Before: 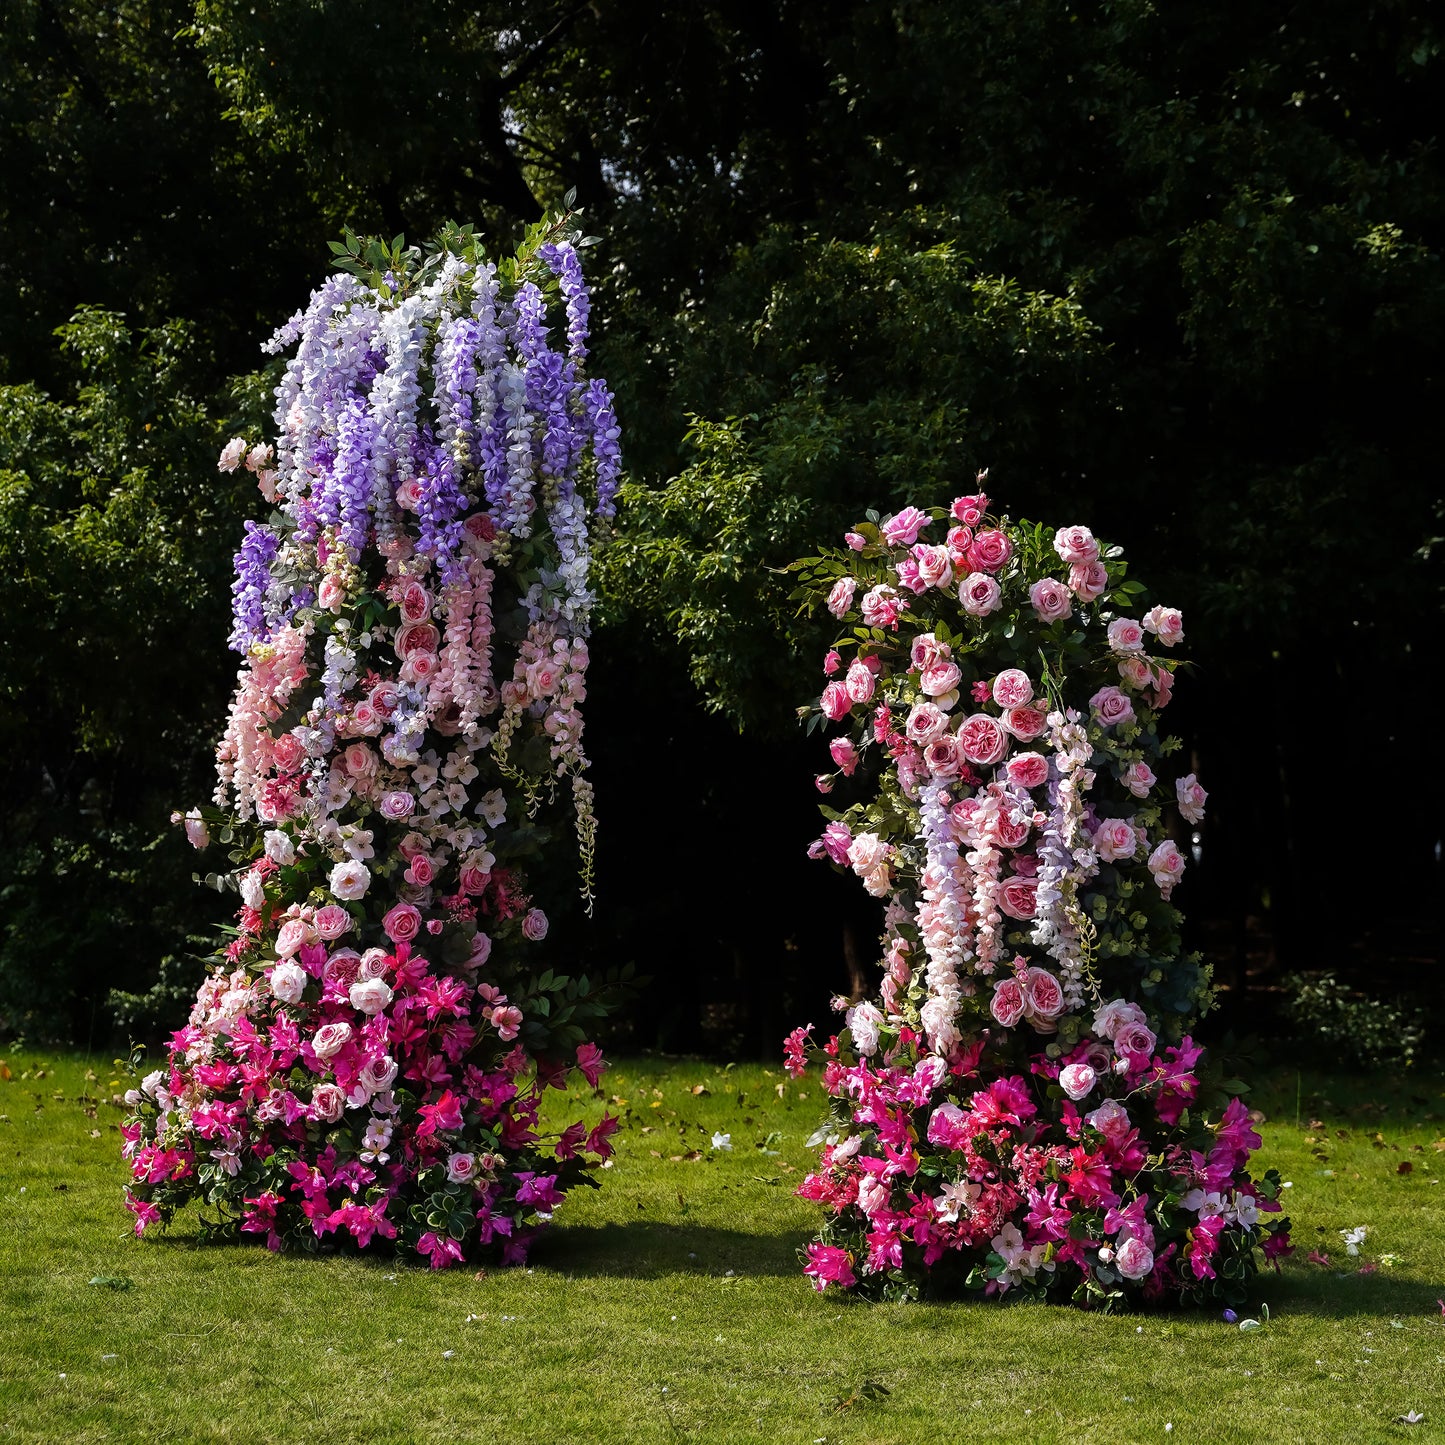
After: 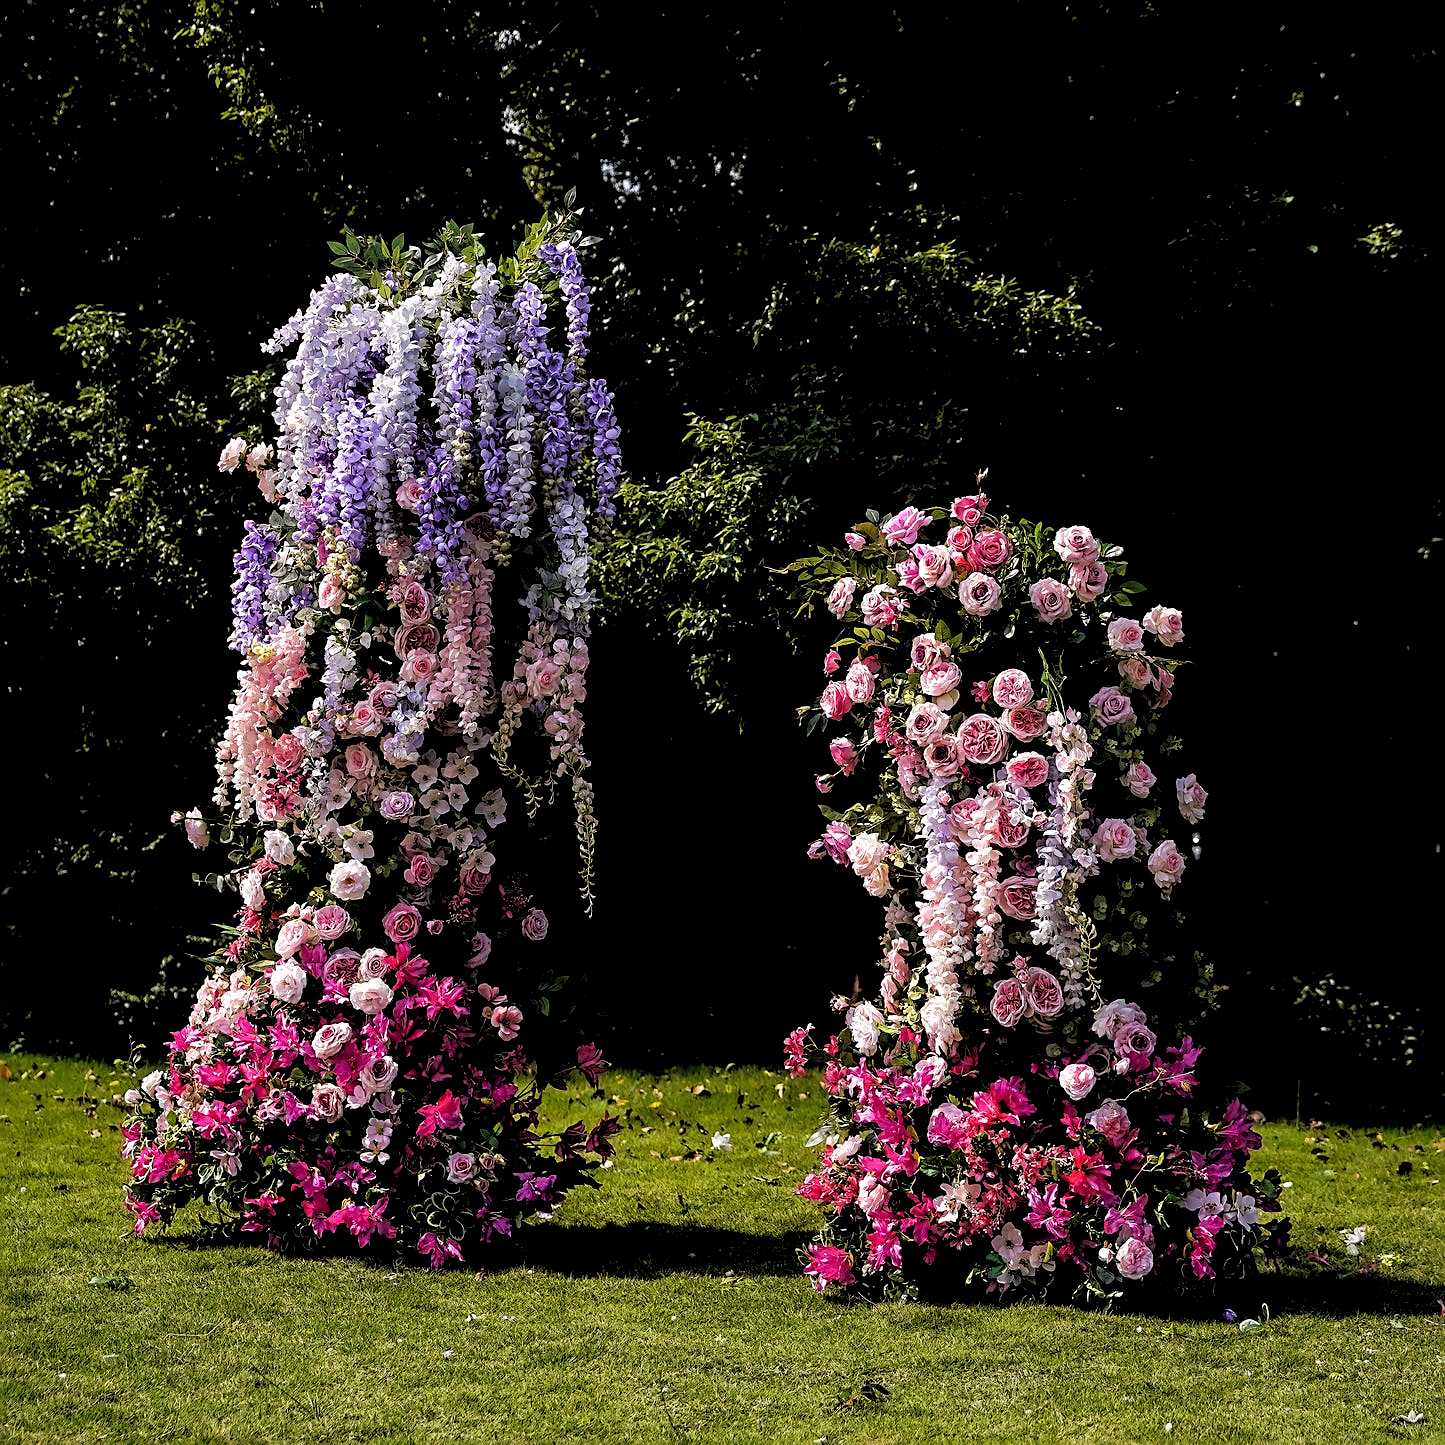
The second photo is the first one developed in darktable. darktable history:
rgb levels: levels [[0.029, 0.461, 0.922], [0, 0.5, 1], [0, 0.5, 1]]
sharpen: on, module defaults
color balance: lift [1, 0.998, 1.001, 1.002], gamma [1, 1.02, 1, 0.98], gain [1, 1.02, 1.003, 0.98]
